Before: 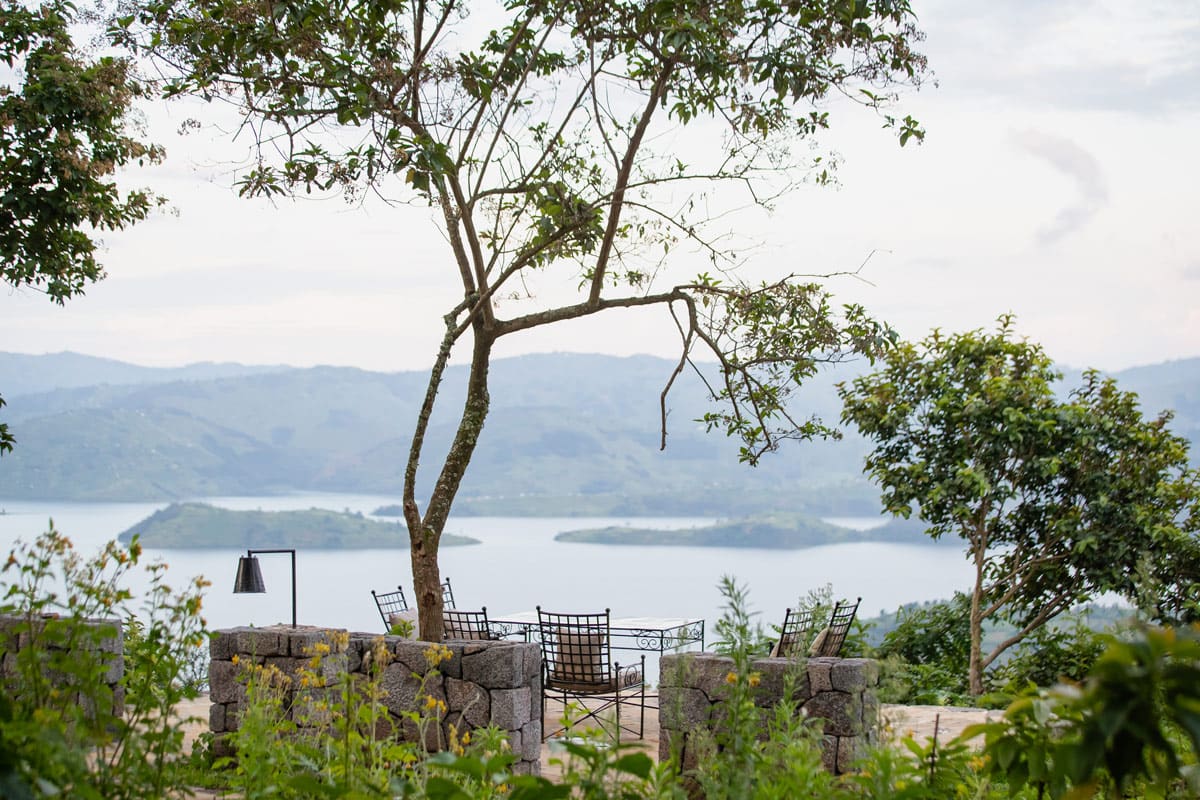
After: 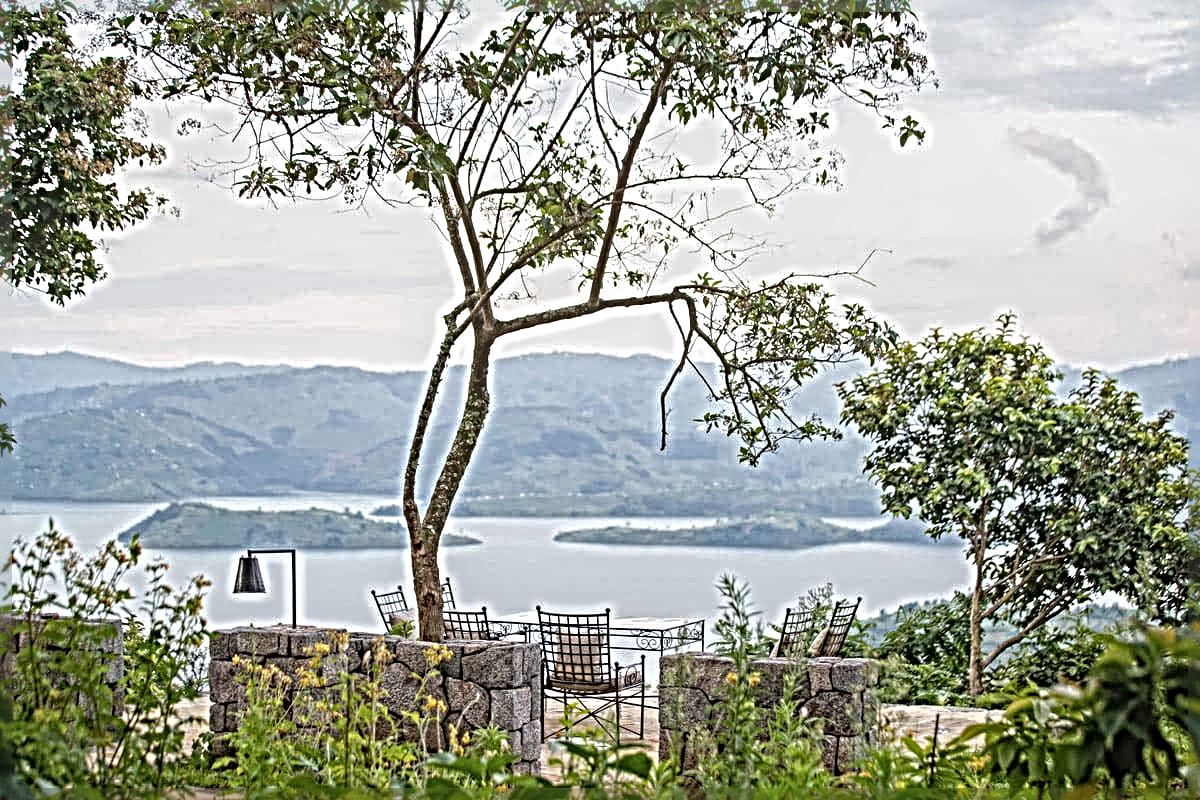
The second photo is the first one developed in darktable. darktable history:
local contrast: highlights 66%, shadows 35%, detail 166%, midtone range 0.2
shadows and highlights: shadows 31.92, highlights -32.86, soften with gaussian
sharpen: radius 6.263, amount 1.79, threshold 0.195
